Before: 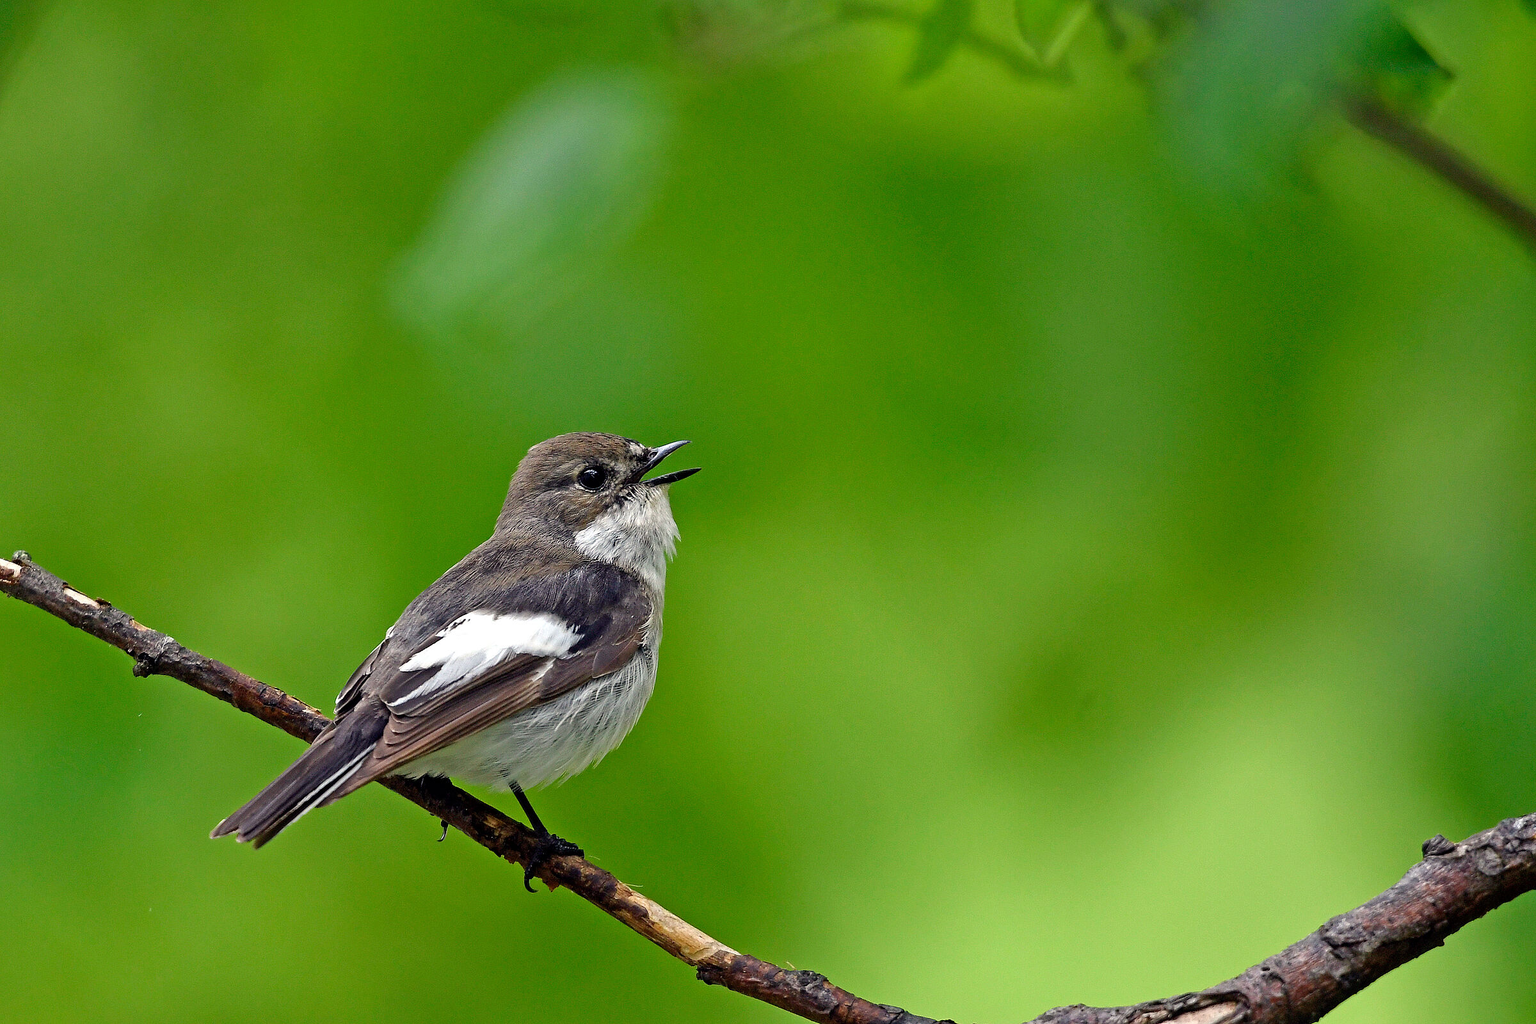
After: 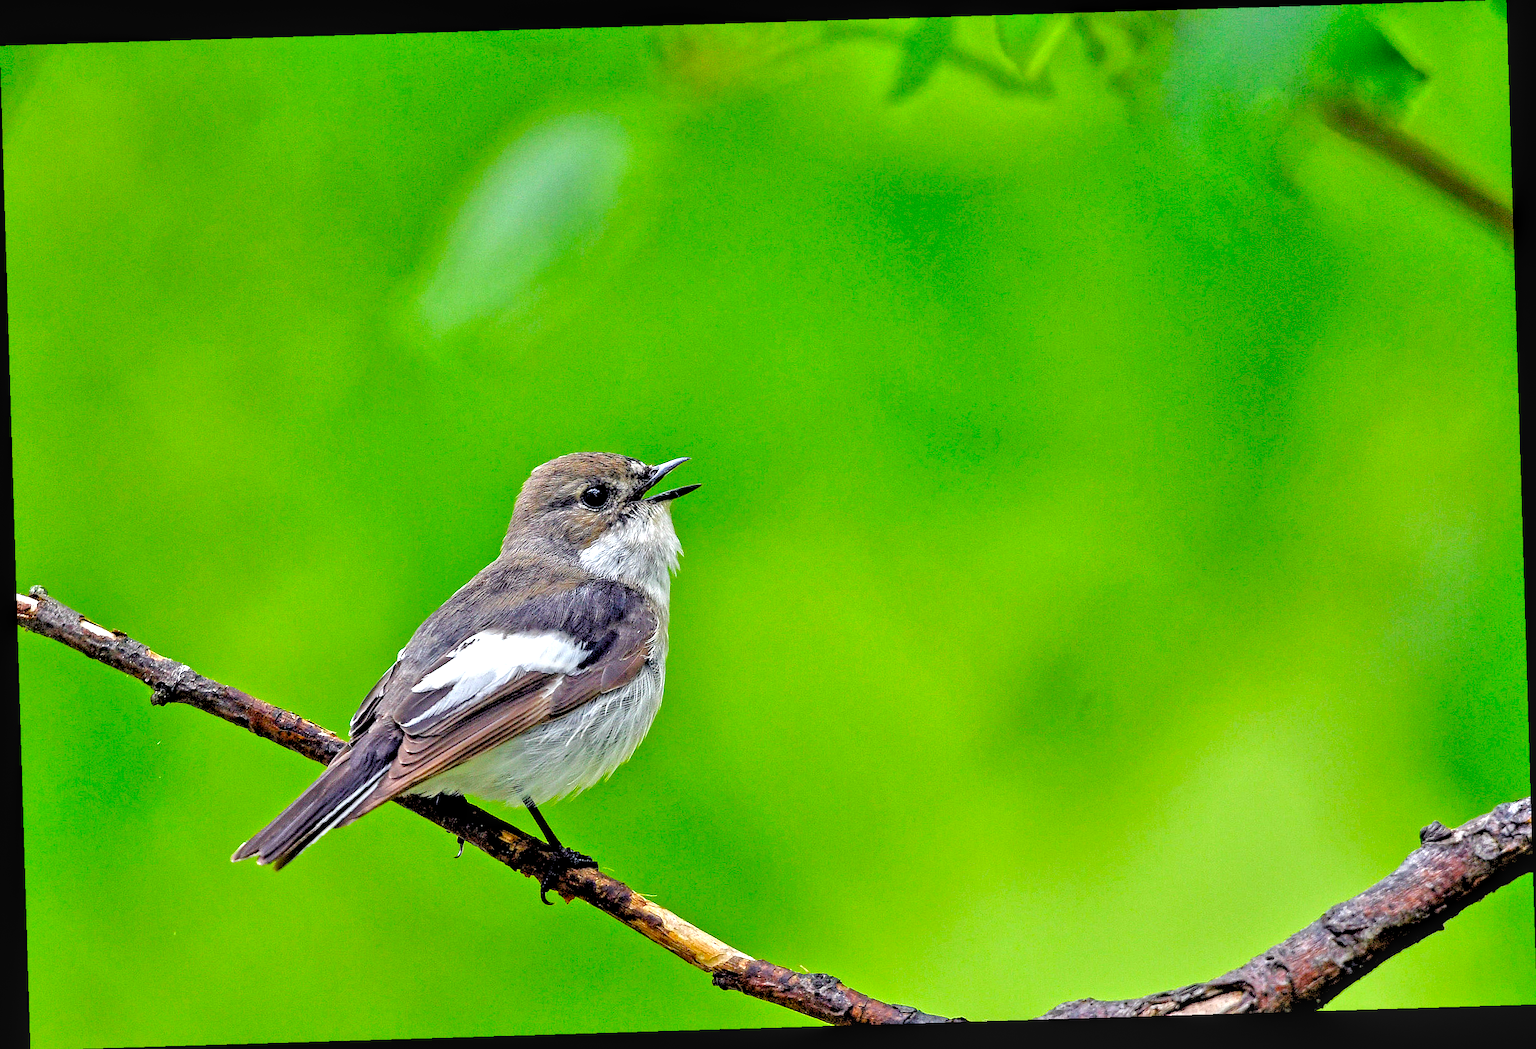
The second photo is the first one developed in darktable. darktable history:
base curve: exposure shift 0, preserve colors none
grain: coarseness 0.09 ISO, strength 10%
color balance: output saturation 120%
local contrast: detail 130%
tone equalizer: -7 EV 0.15 EV, -6 EV 0.6 EV, -5 EV 1.15 EV, -4 EV 1.33 EV, -3 EV 1.15 EV, -2 EV 0.6 EV, -1 EV 0.15 EV, mask exposure compensation -0.5 EV
rgb levels: levels [[0.013, 0.434, 0.89], [0, 0.5, 1], [0, 0.5, 1]]
rotate and perspective: rotation -1.75°, automatic cropping off
white balance: red 0.974, blue 1.044
